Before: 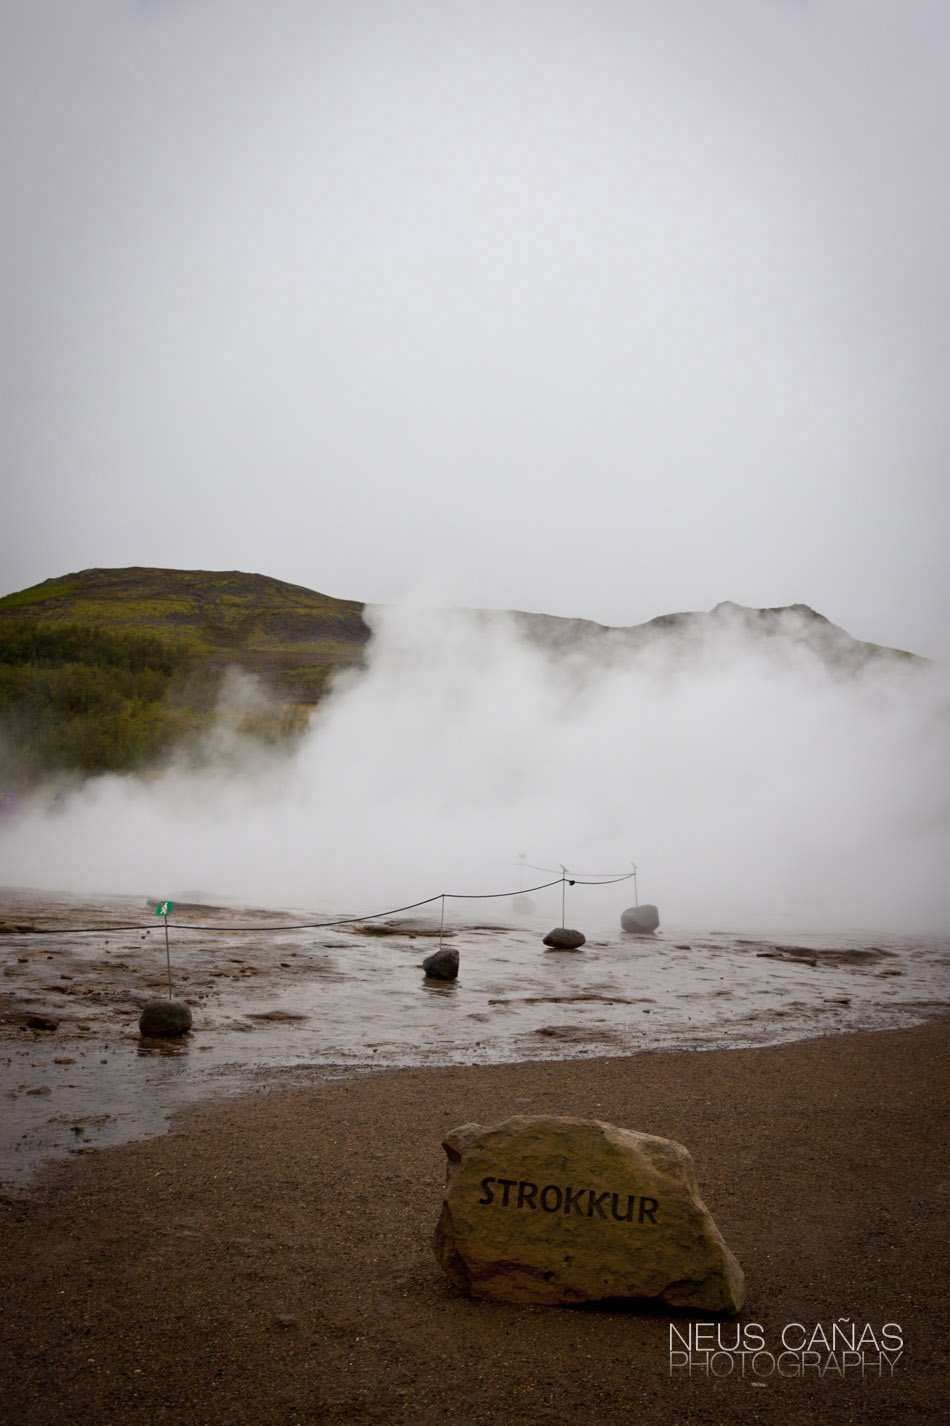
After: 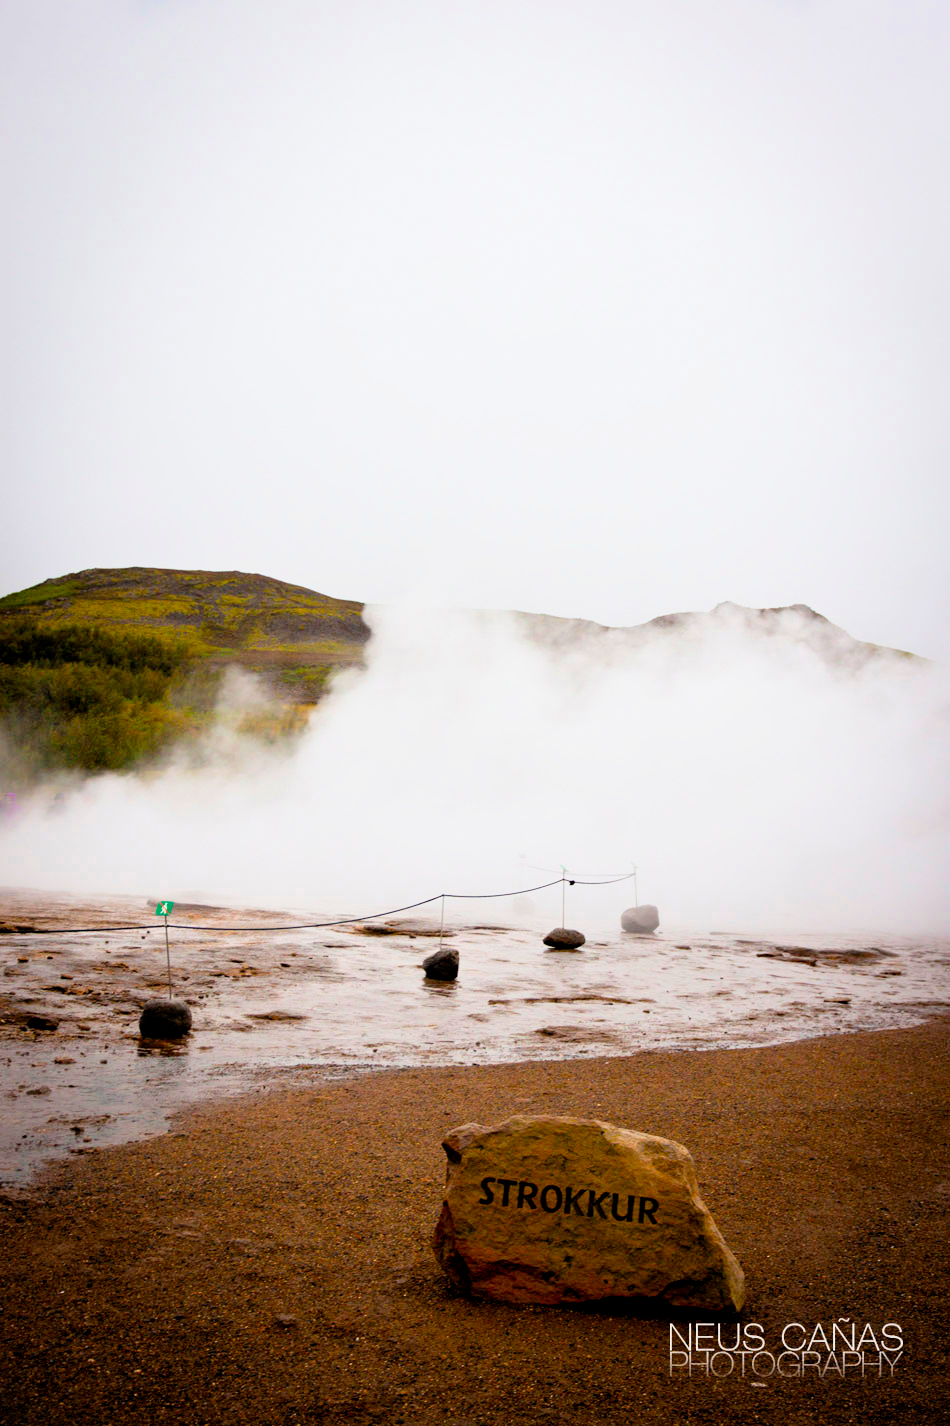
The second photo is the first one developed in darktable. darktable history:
exposure: exposure 1.16 EV, compensate exposure bias true, compensate highlight preservation false
filmic rgb: black relative exposure -7.75 EV, white relative exposure 4.4 EV, threshold 3 EV, target black luminance 0%, hardness 3.76, latitude 50.51%, contrast 1.074, highlights saturation mix 10%, shadows ↔ highlights balance -0.22%, color science v4 (2020), enable highlight reconstruction true
